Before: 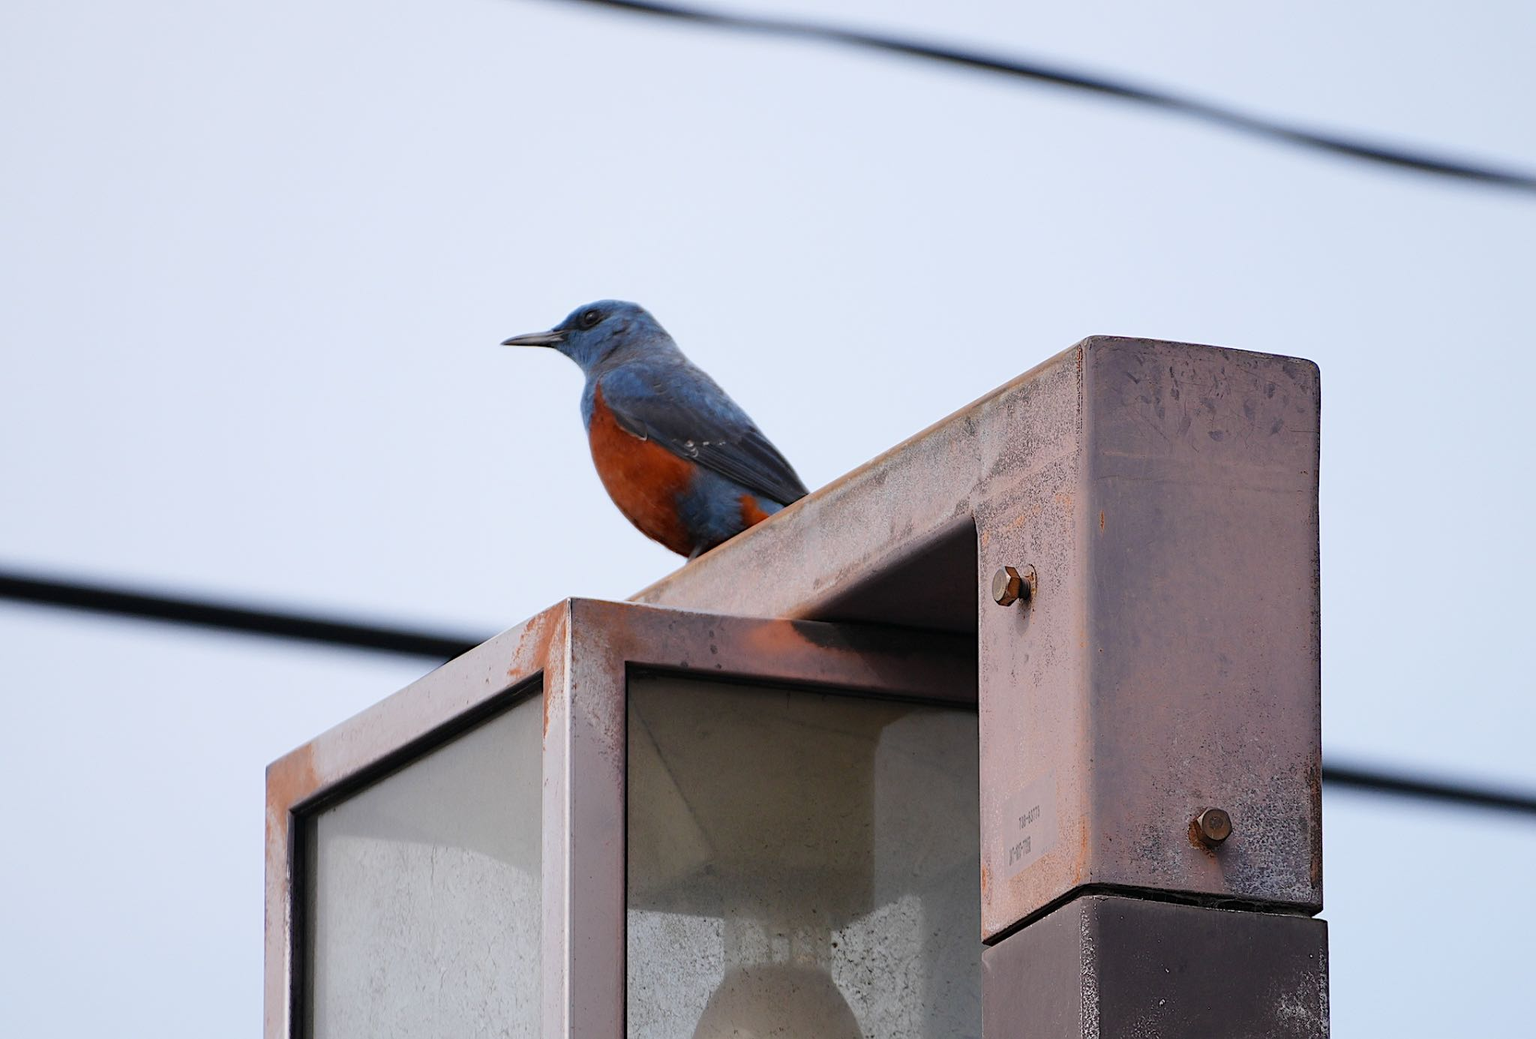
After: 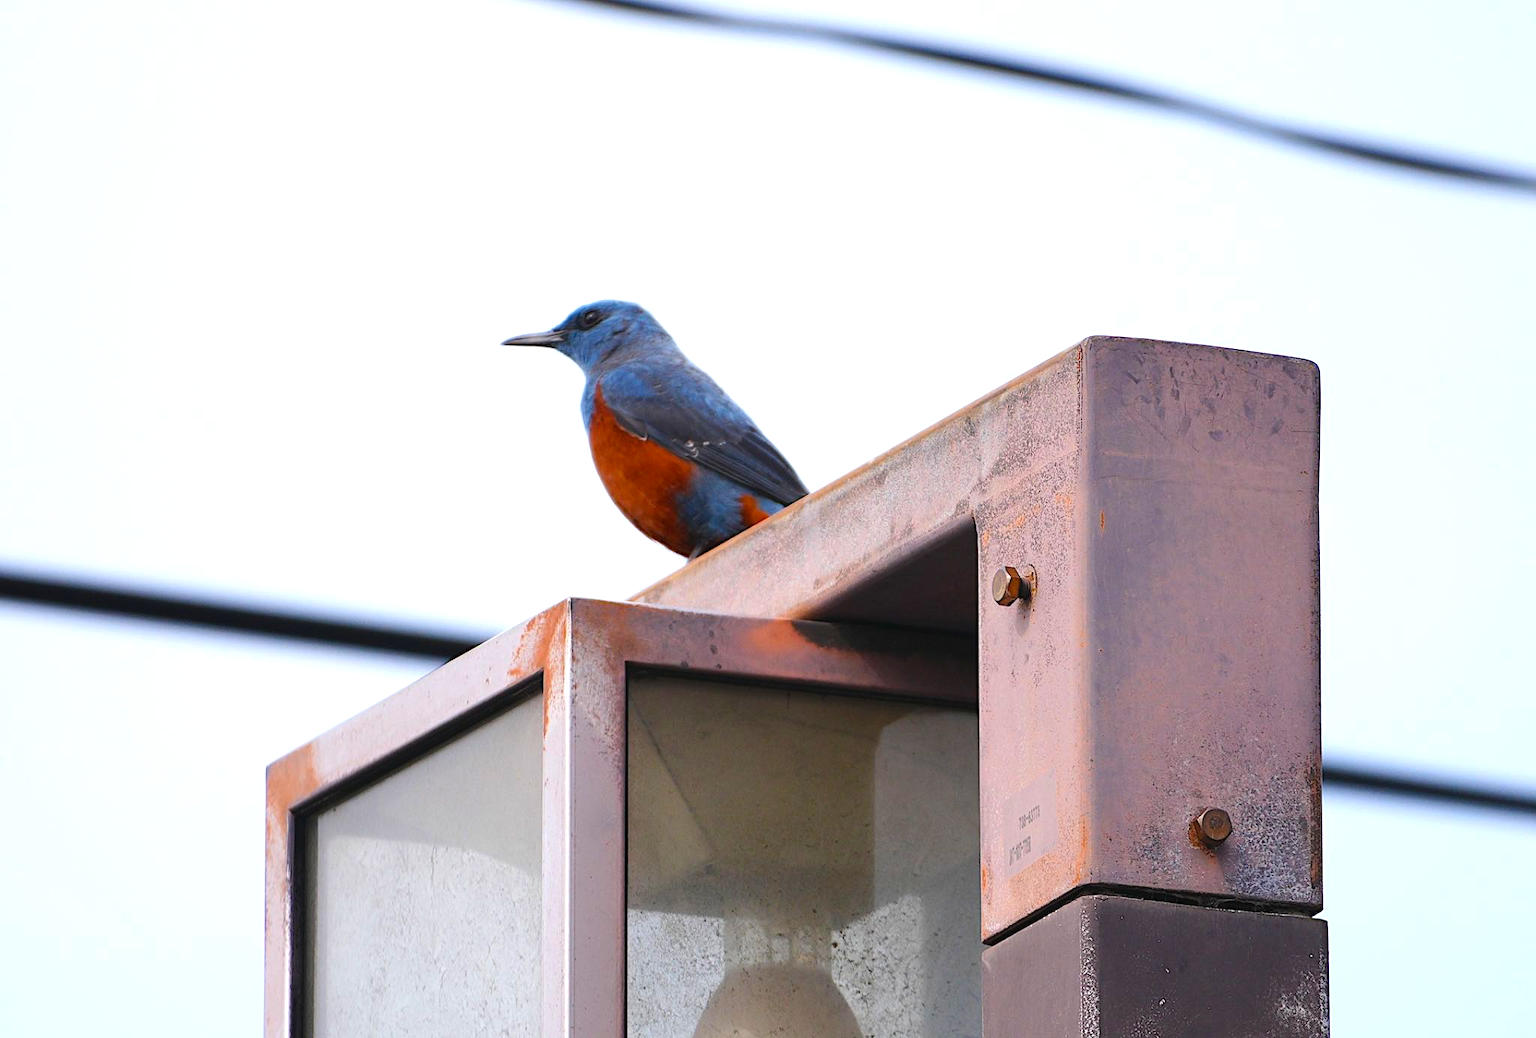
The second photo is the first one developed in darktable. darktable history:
exposure: black level correction -0.002, exposure 0.54 EV, compensate highlight preservation false
color balance rgb: perceptual saturation grading › global saturation 25%, global vibrance 20%
